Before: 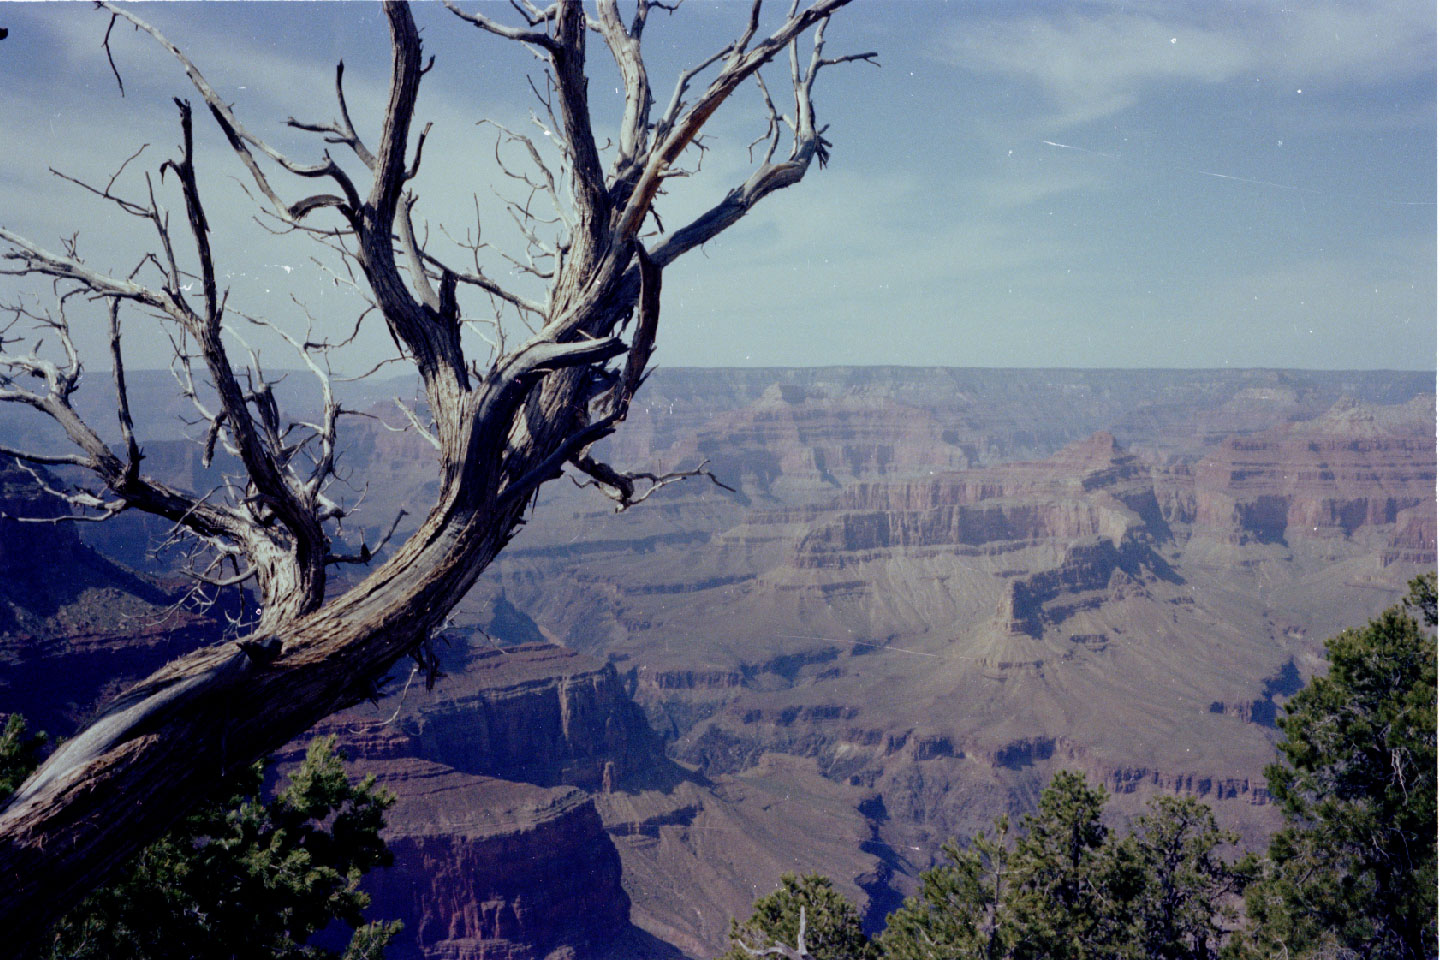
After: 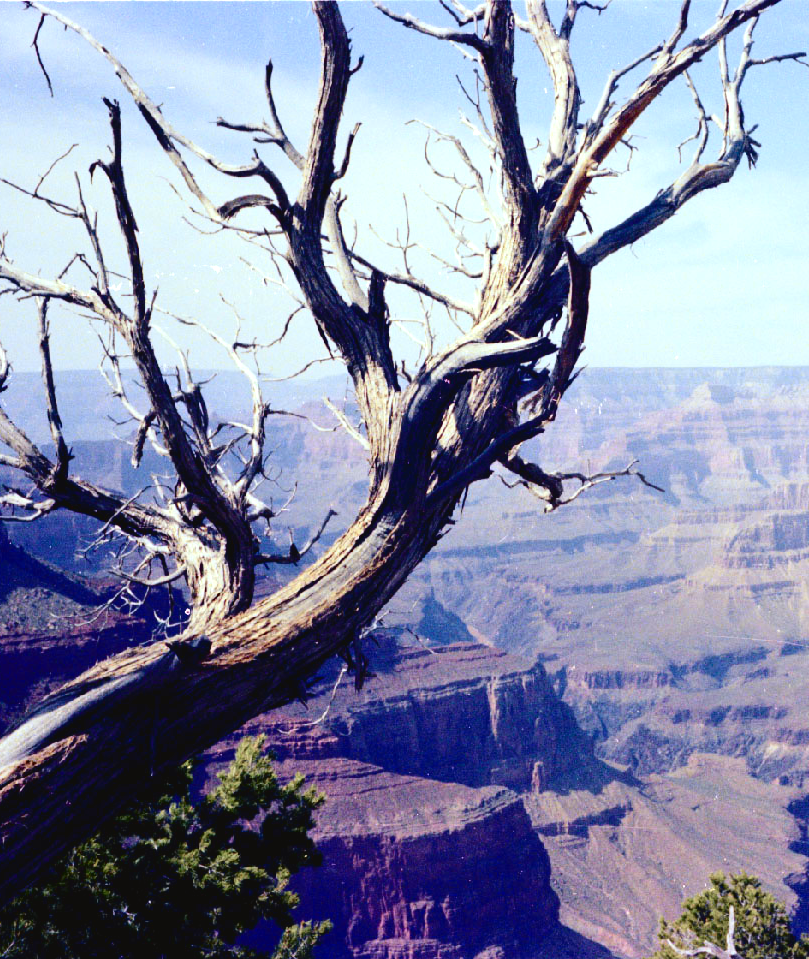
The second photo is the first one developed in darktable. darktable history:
crop: left 4.969%, right 38.83%
exposure: black level correction -0.002, exposure 1.11 EV, compensate highlight preservation false
color correction: highlights b* 3
tone curve: curves: ch0 [(0, 0.021) (0.049, 0.044) (0.158, 0.113) (0.351, 0.331) (0.485, 0.505) (0.656, 0.696) (0.868, 0.887) (1, 0.969)]; ch1 [(0, 0) (0.322, 0.328) (0.434, 0.438) (0.473, 0.477) (0.502, 0.503) (0.522, 0.526) (0.564, 0.591) (0.602, 0.632) (0.677, 0.701) (0.859, 0.885) (1, 1)]; ch2 [(0, 0) (0.33, 0.301) (0.452, 0.434) (0.502, 0.505) (0.535, 0.554) (0.565, 0.598) (0.618, 0.629) (1, 1)], color space Lab, independent channels, preserve colors none
